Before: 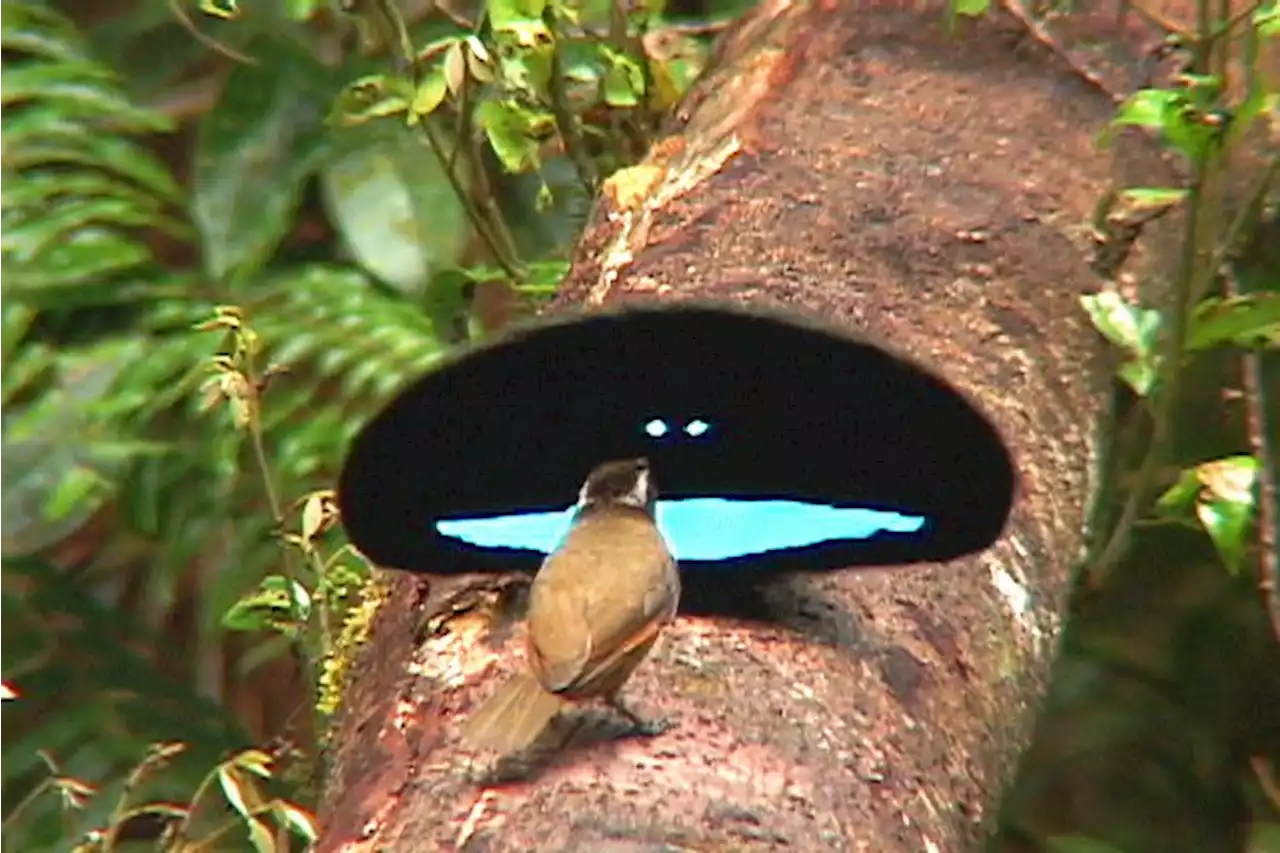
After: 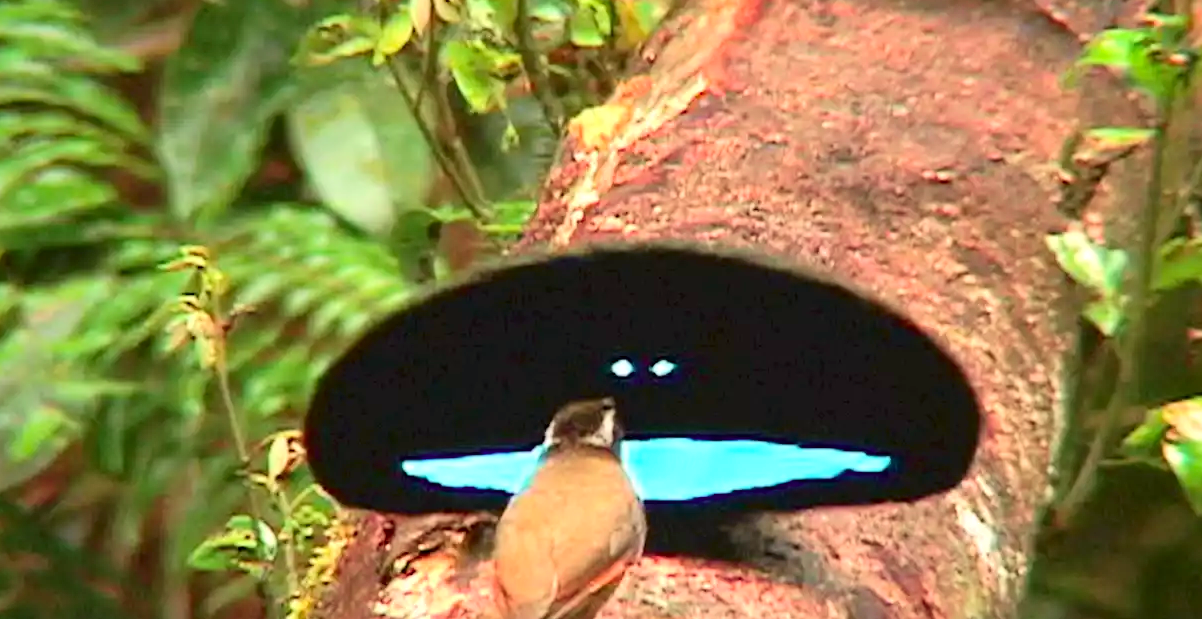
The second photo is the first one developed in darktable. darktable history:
tone curve: curves: ch0 [(0, 0) (0.091, 0.066) (0.184, 0.16) (0.491, 0.519) (0.748, 0.765) (1, 0.919)]; ch1 [(0, 0) (0.179, 0.173) (0.322, 0.32) (0.424, 0.424) (0.502, 0.504) (0.56, 0.578) (0.631, 0.675) (0.777, 0.806) (1, 1)]; ch2 [(0, 0) (0.434, 0.447) (0.483, 0.487) (0.547, 0.573) (0.676, 0.673) (1, 1)], color space Lab, independent channels, preserve colors none
crop: left 2.684%, top 7.041%, right 3.4%, bottom 20.332%
exposure: exposure 0.558 EV, compensate exposure bias true, compensate highlight preservation false
contrast brightness saturation: saturation 0.105
